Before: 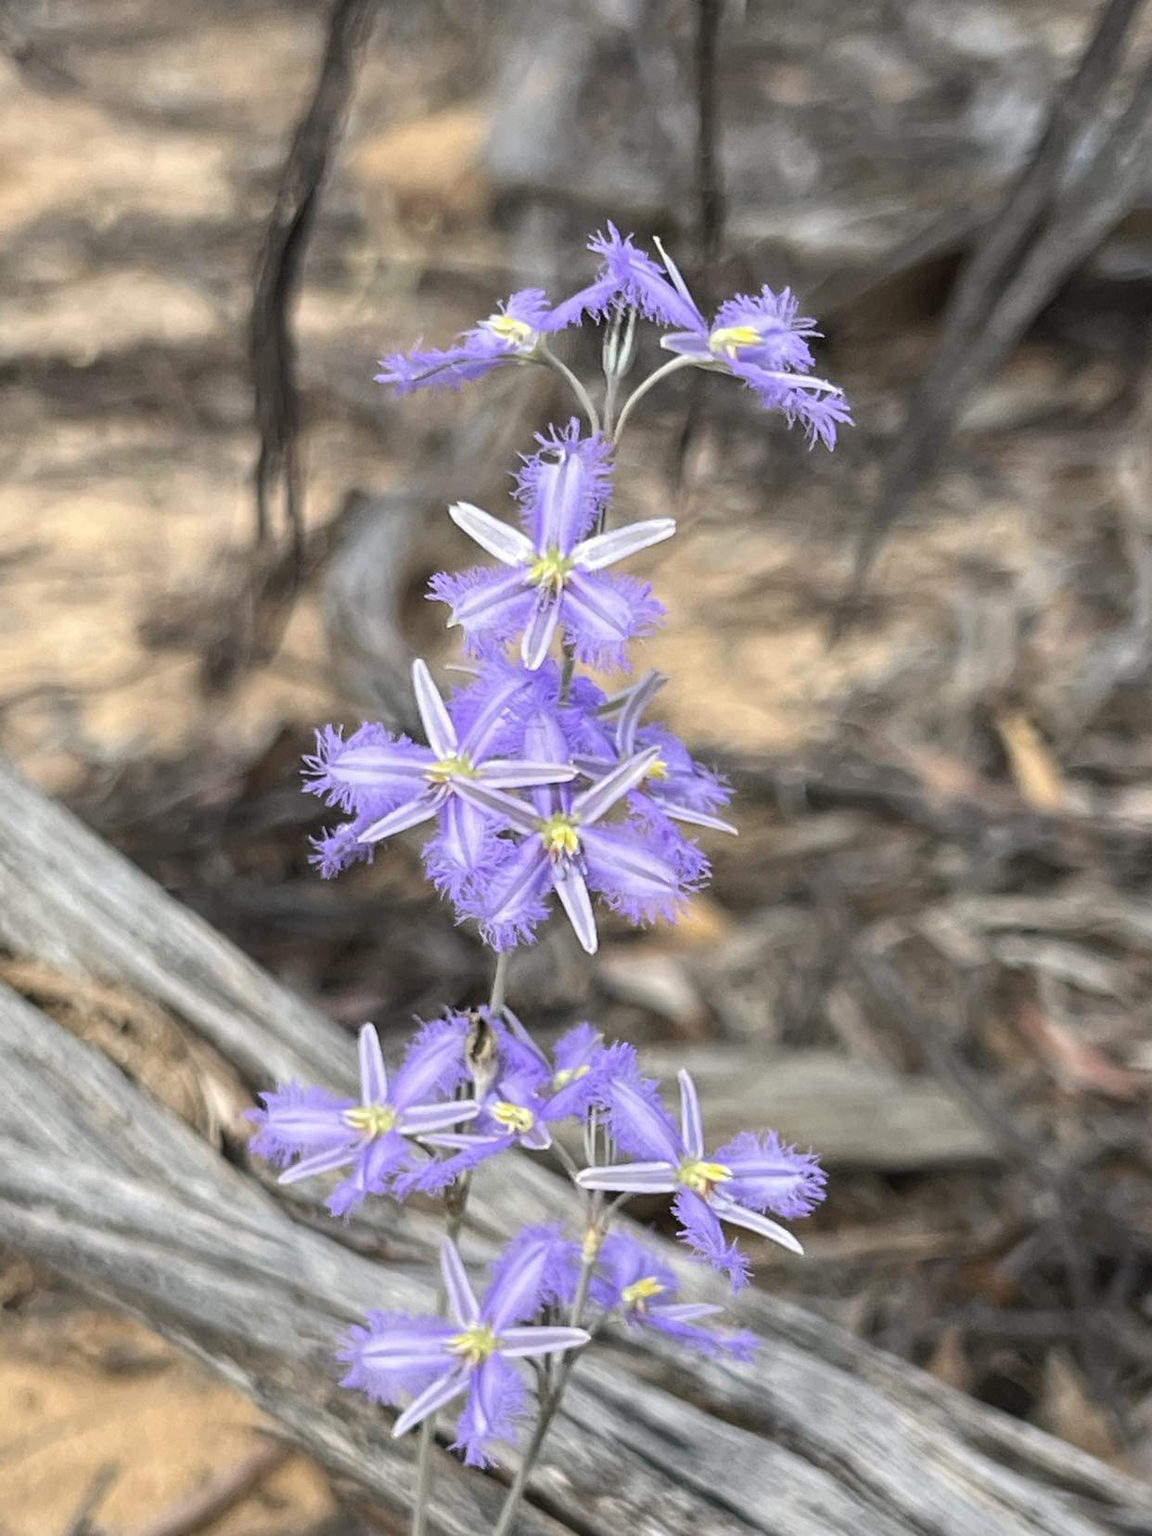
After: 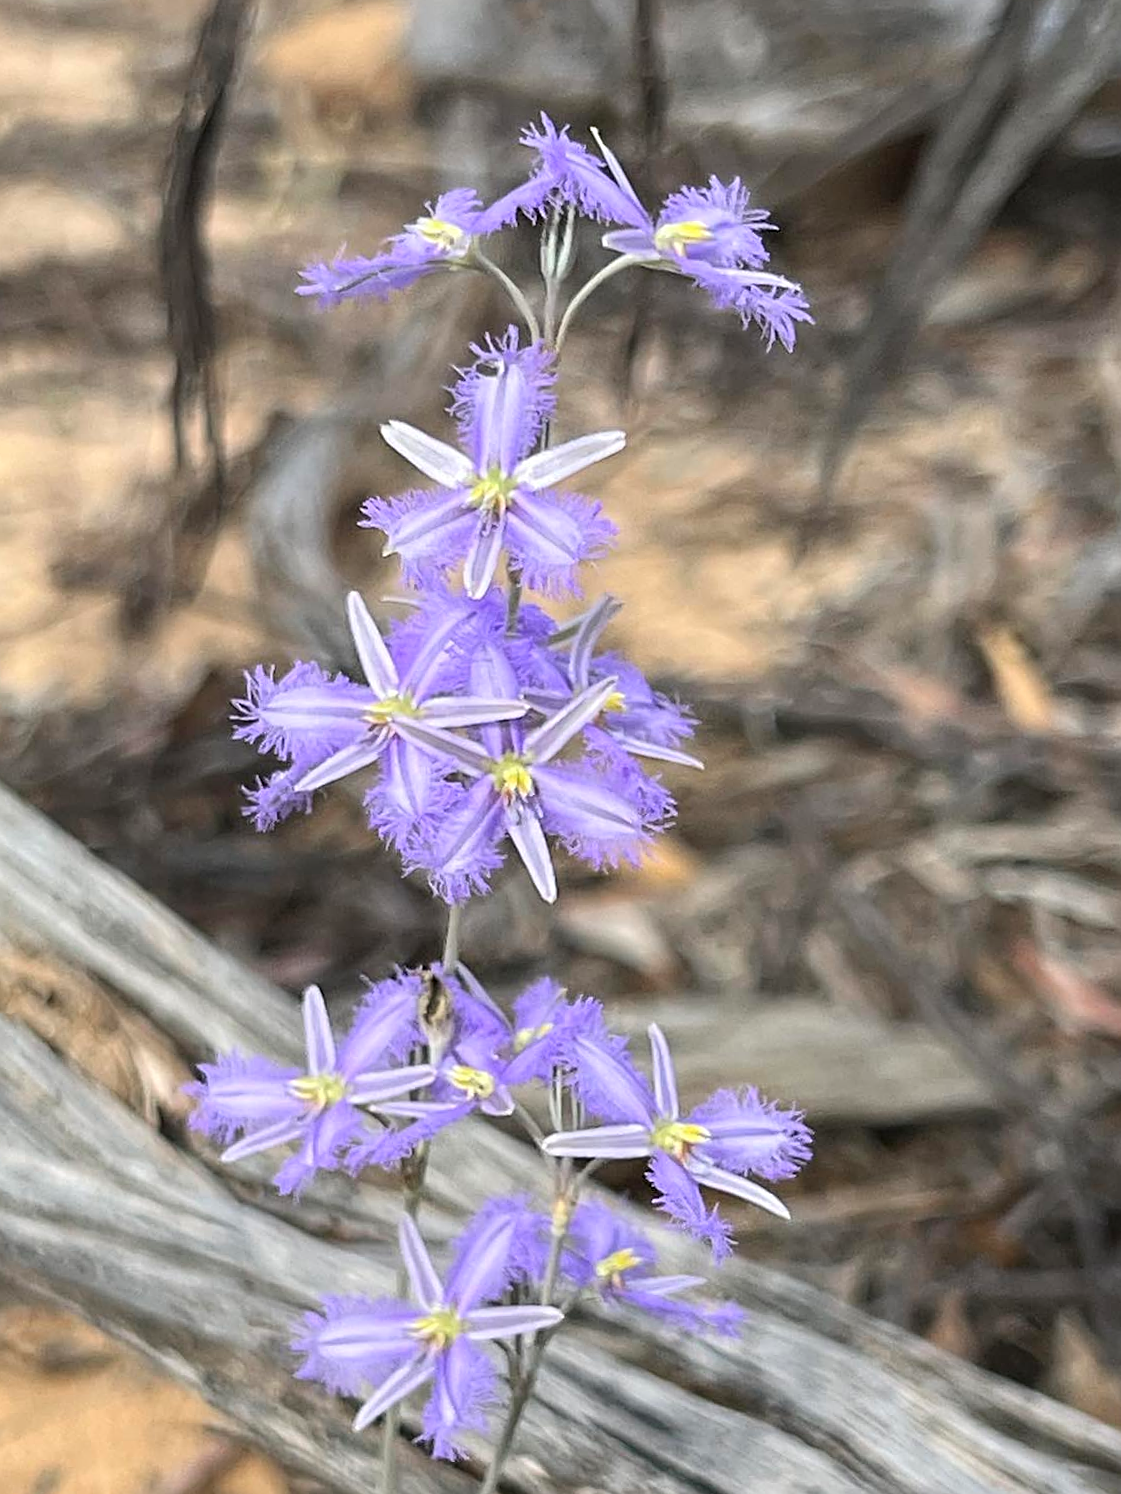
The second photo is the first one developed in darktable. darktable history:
sharpen: on, module defaults
base curve: curves: ch0 [(0, 0) (0.472, 0.508) (1, 1)]
crop and rotate: angle 1.96°, left 5.673%, top 5.673%
